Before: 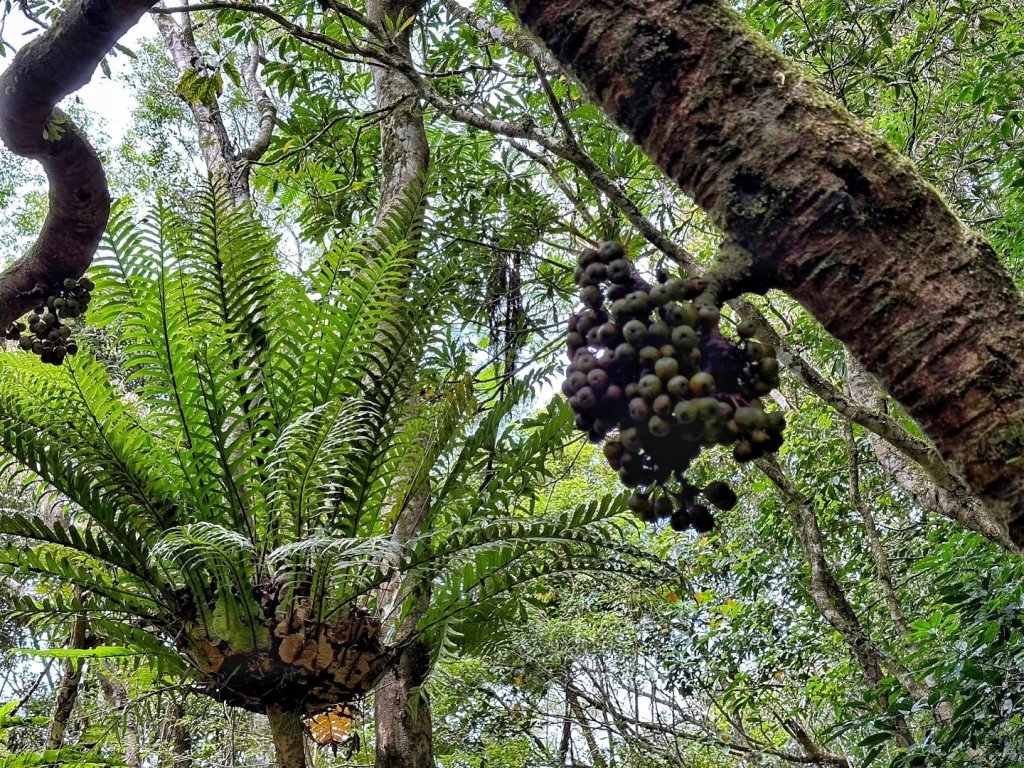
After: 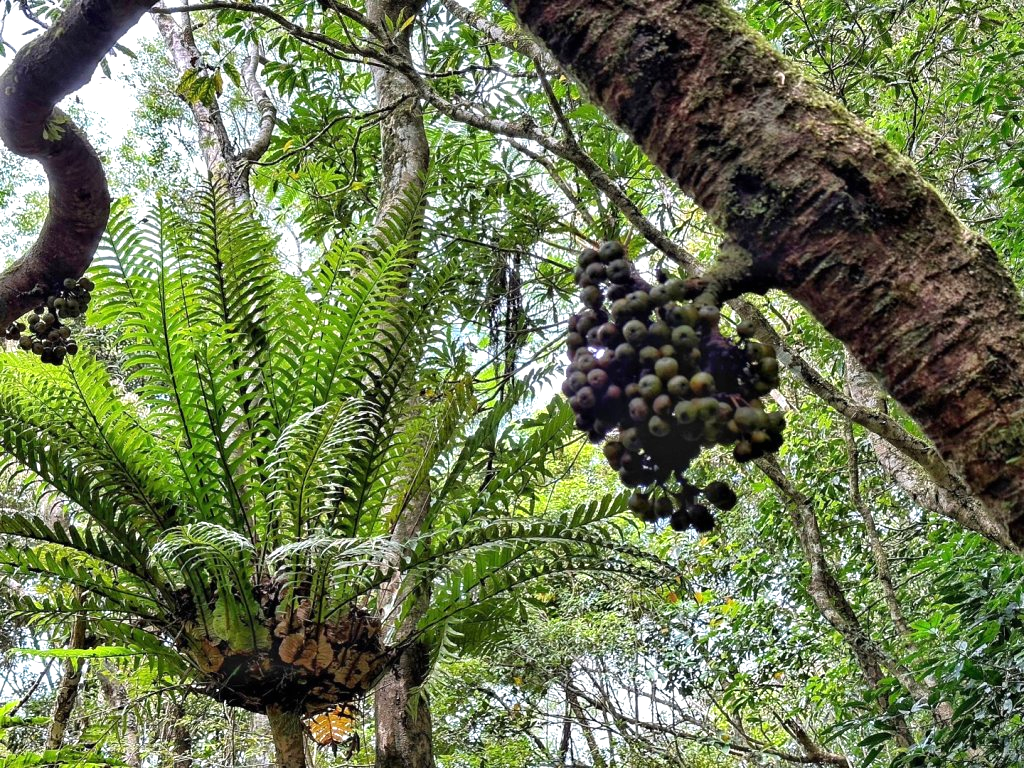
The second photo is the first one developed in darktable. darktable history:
tone equalizer: on, module defaults
exposure: black level correction 0, exposure 0.4 EV, compensate exposure bias true, compensate highlight preservation false
white balance: emerald 1
